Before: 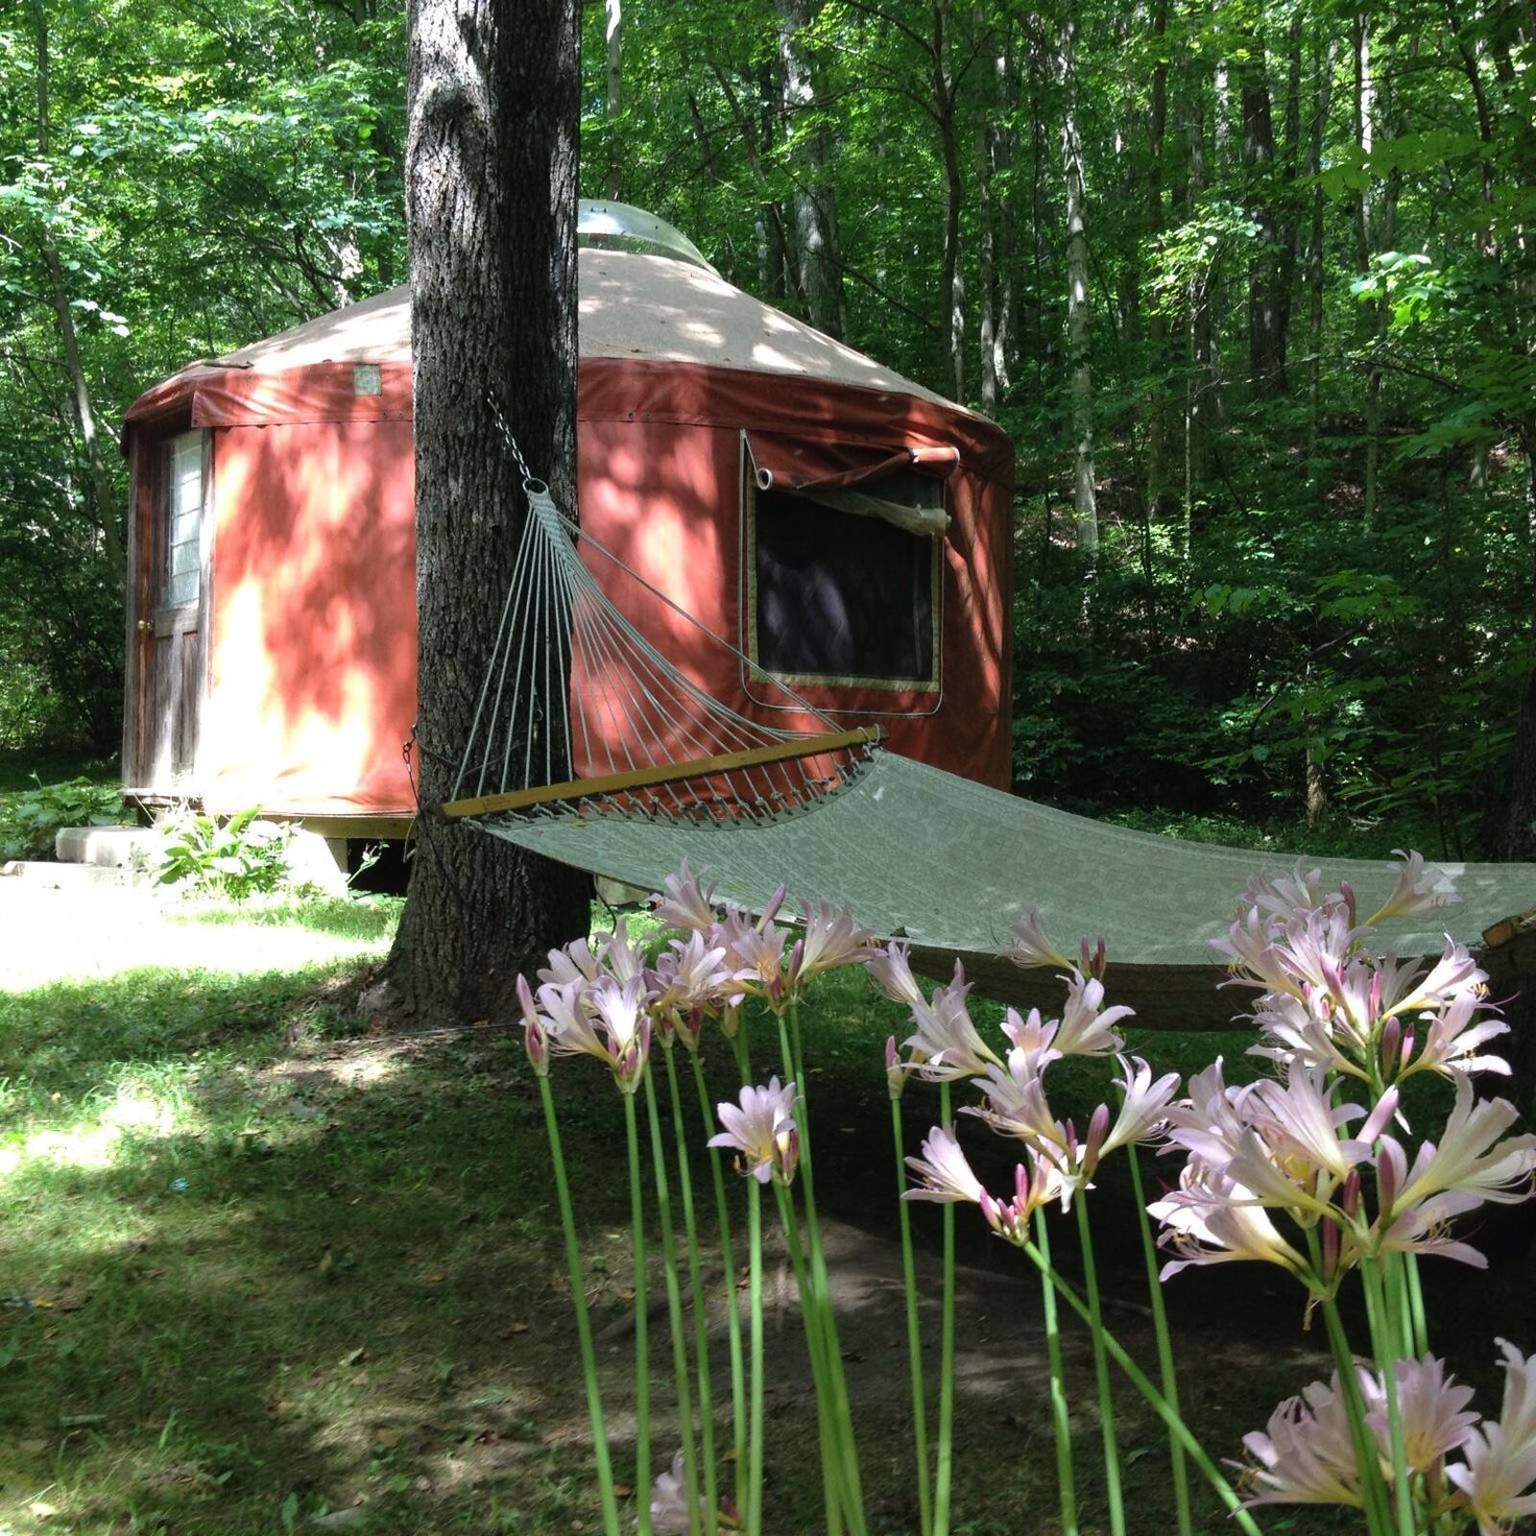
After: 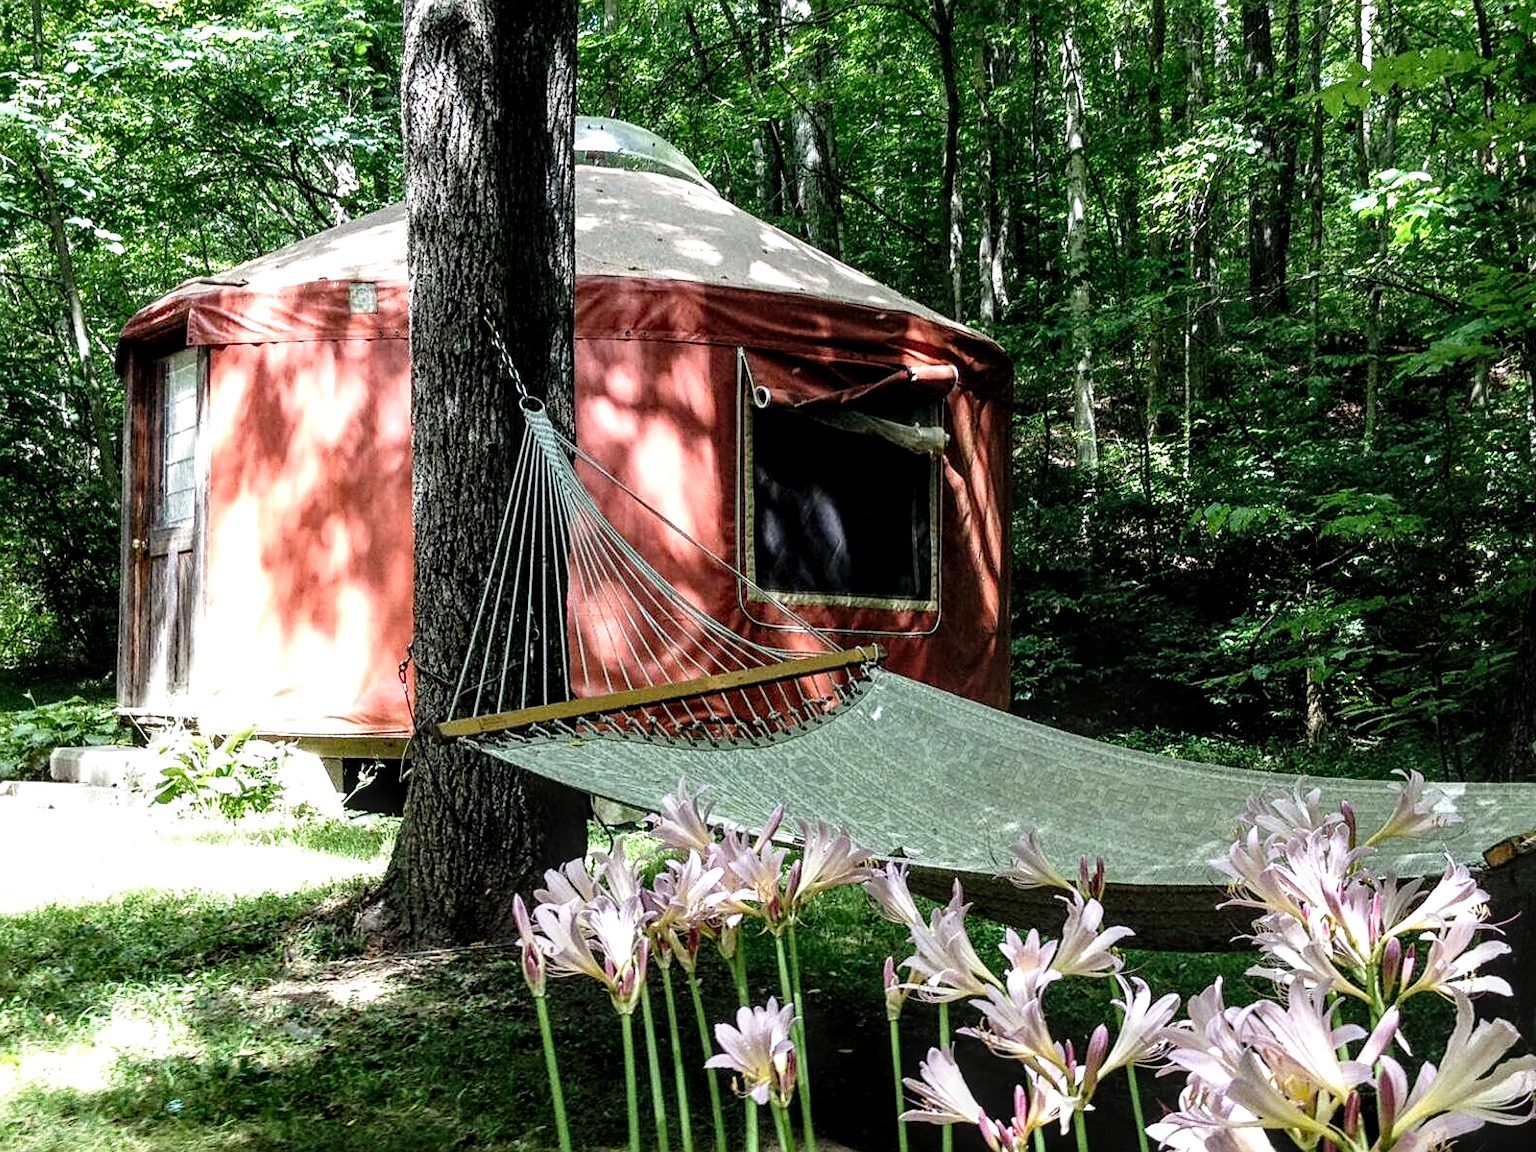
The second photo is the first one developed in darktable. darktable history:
crop: left 0.403%, top 5.483%, bottom 19.822%
local contrast: highlights 77%, shadows 56%, detail 175%, midtone range 0.426
sharpen: on, module defaults
tone curve: curves: ch0 [(0, 0.022) (0.114, 0.088) (0.282, 0.316) (0.446, 0.511) (0.613, 0.693) (0.786, 0.843) (0.999, 0.949)]; ch1 [(0, 0) (0.395, 0.343) (0.463, 0.427) (0.486, 0.474) (0.503, 0.5) (0.535, 0.522) (0.555, 0.566) (0.594, 0.614) (0.755, 0.793) (1, 1)]; ch2 [(0, 0) (0.369, 0.388) (0.449, 0.431) (0.501, 0.5) (0.528, 0.517) (0.561, 0.59) (0.612, 0.646) (0.697, 0.721) (1, 1)], preserve colors none
